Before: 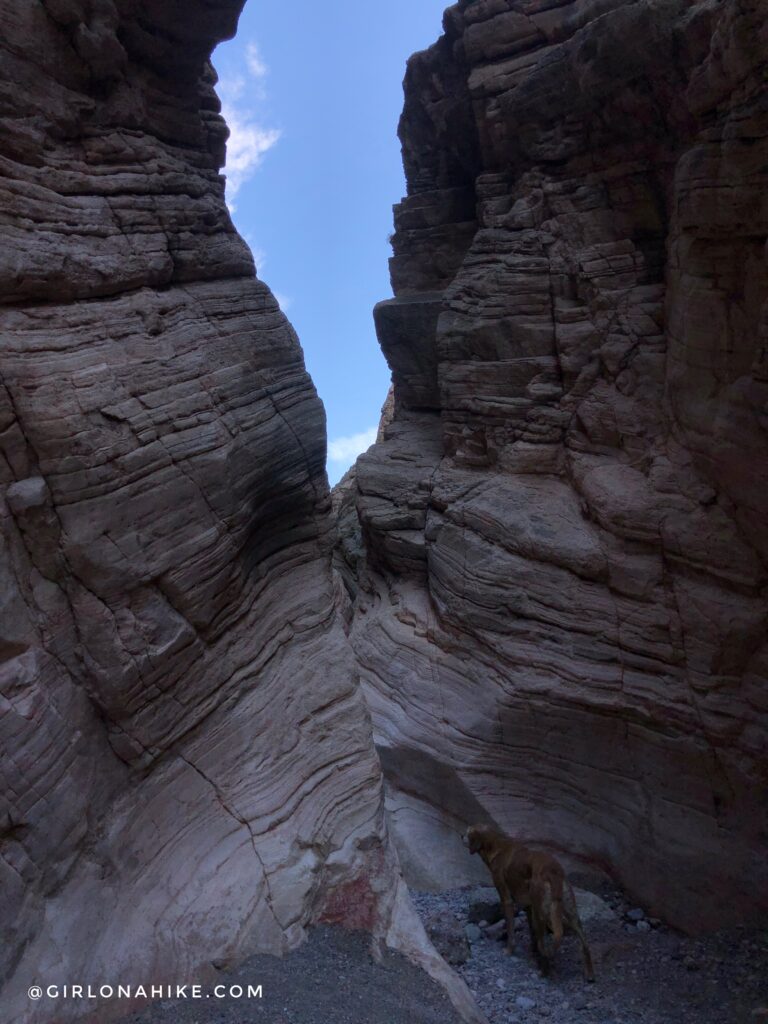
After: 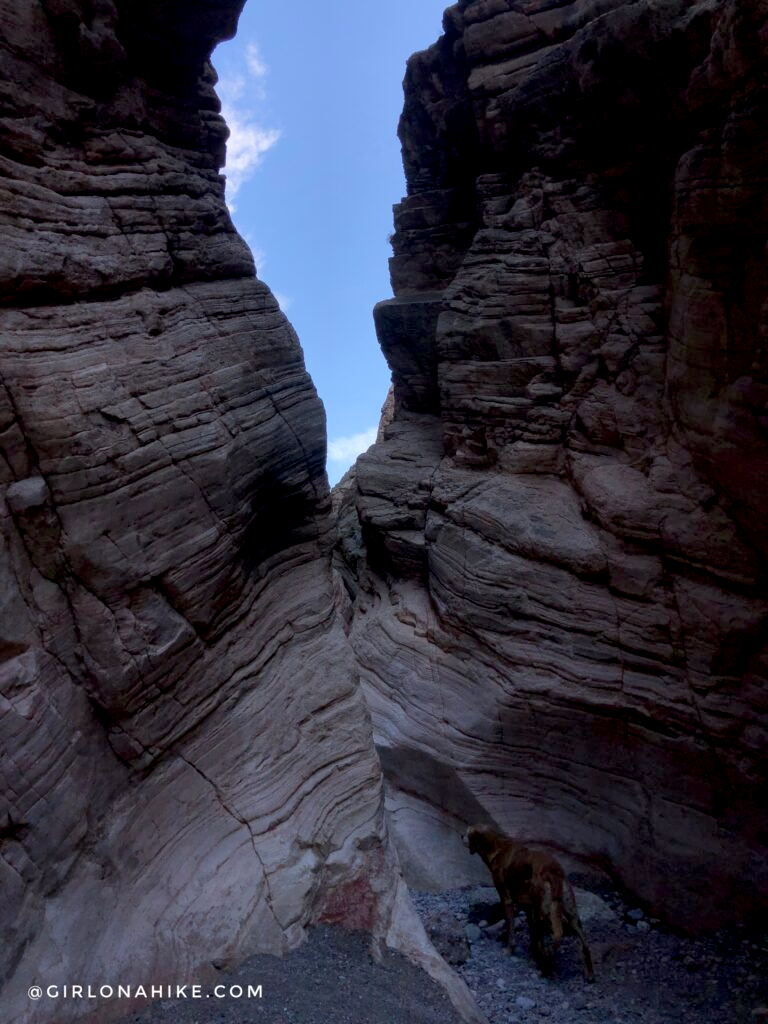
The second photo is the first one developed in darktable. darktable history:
color zones: curves: ch0 [(0, 0.558) (0.143, 0.559) (0.286, 0.529) (0.429, 0.505) (0.571, 0.5) (0.714, 0.5) (0.857, 0.5) (1, 0.558)]; ch1 [(0, 0.469) (0.01, 0.469) (0.12, 0.446) (0.248, 0.469) (0.5, 0.5) (0.748, 0.5) (0.99, 0.469) (1, 0.469)]
exposure: black level correction 0.01, exposure 0.007 EV, compensate exposure bias true, compensate highlight preservation false
